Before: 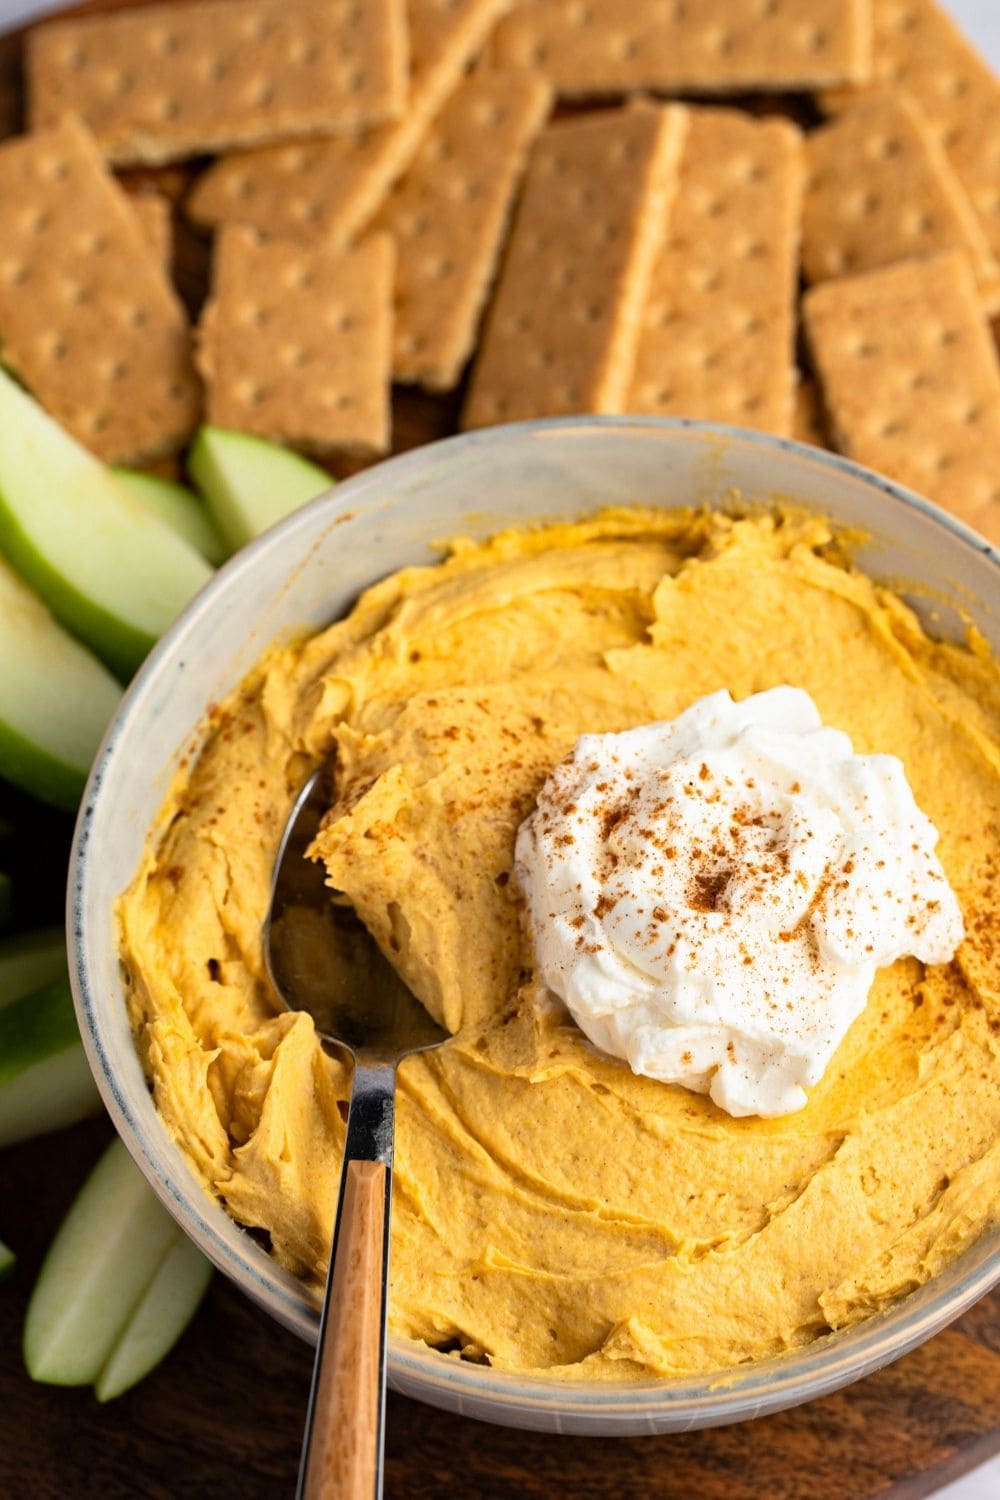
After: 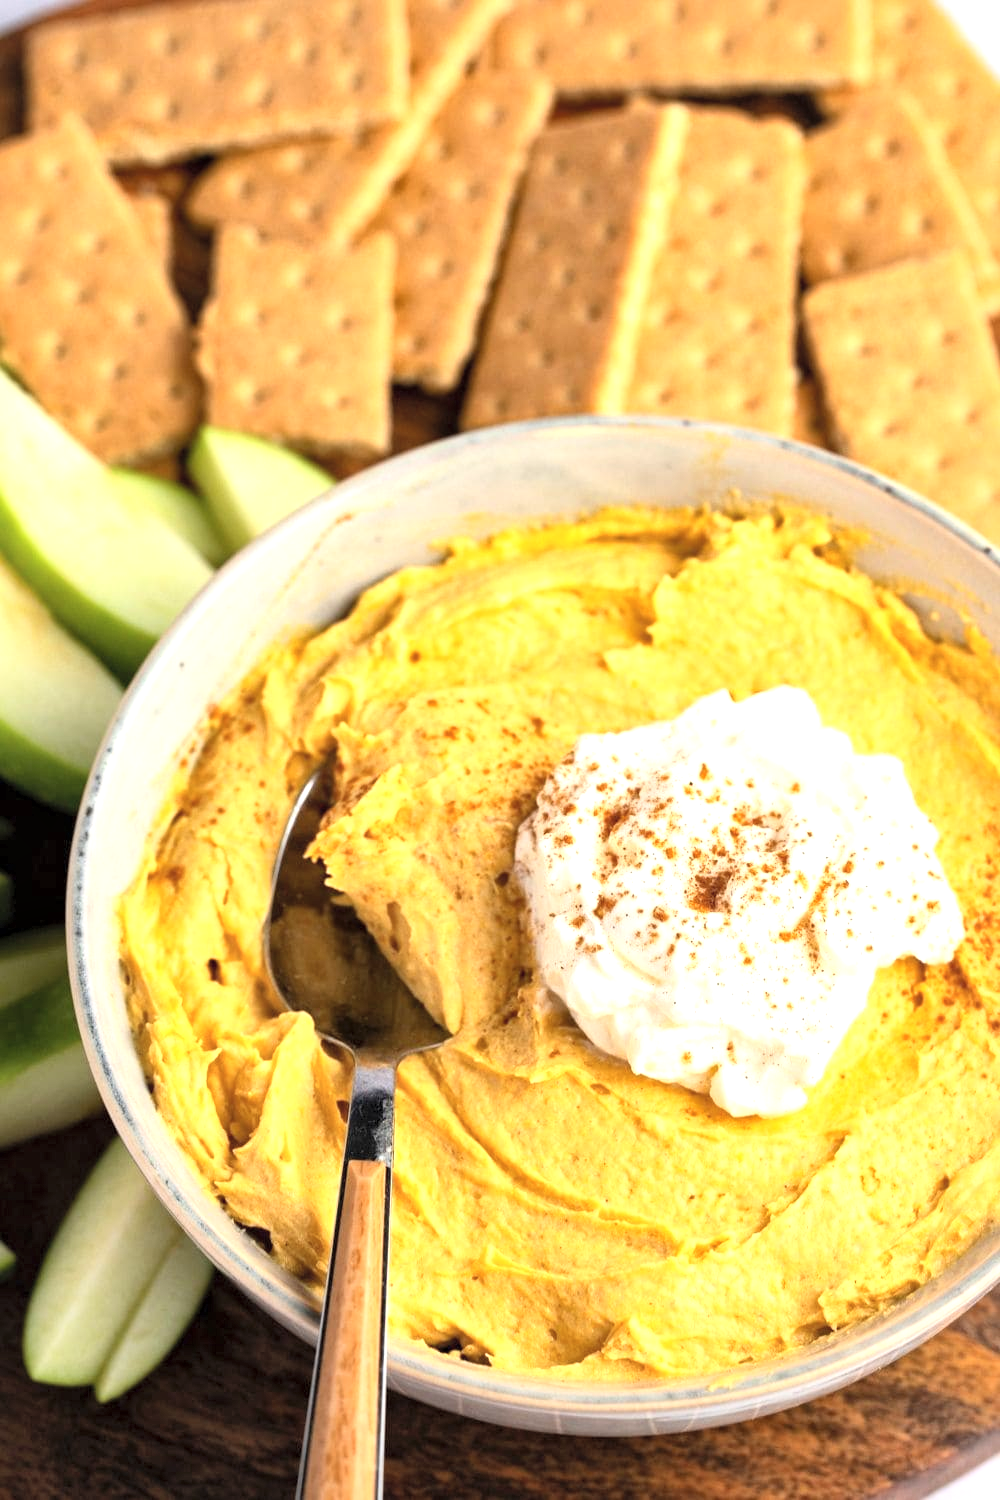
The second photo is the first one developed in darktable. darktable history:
exposure: exposure 0.6 EV, compensate highlight preservation false
local contrast: mode bilateral grid, contrast 20, coarseness 50, detail 148%, midtone range 0.2
contrast brightness saturation: contrast 0.14, brightness 0.21
